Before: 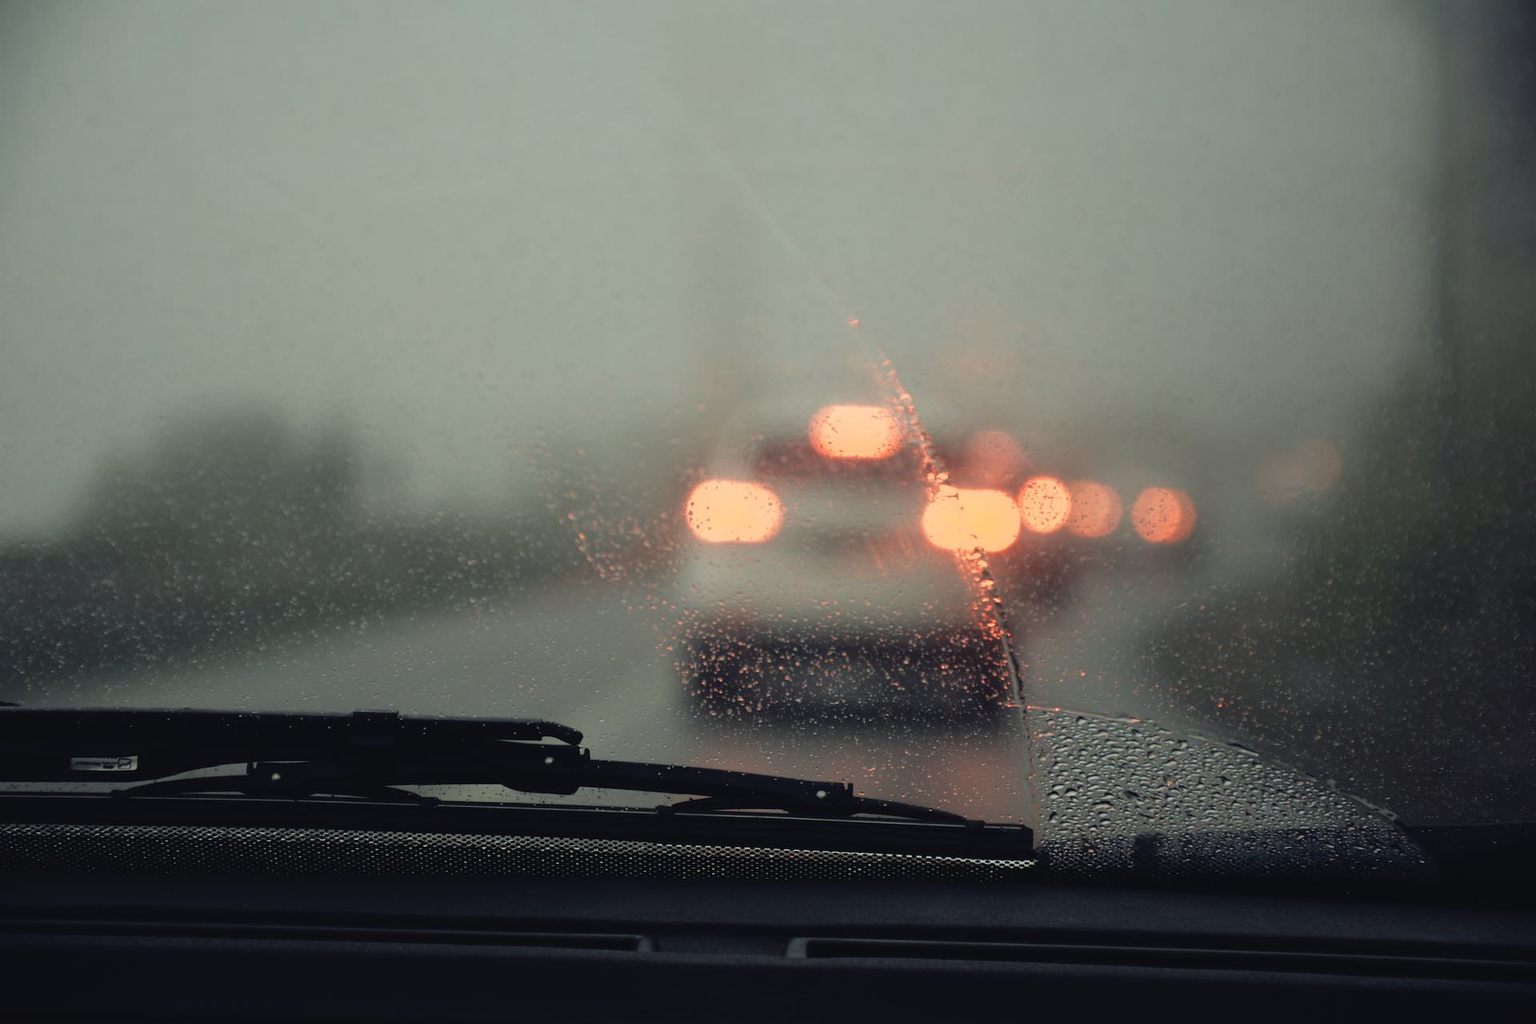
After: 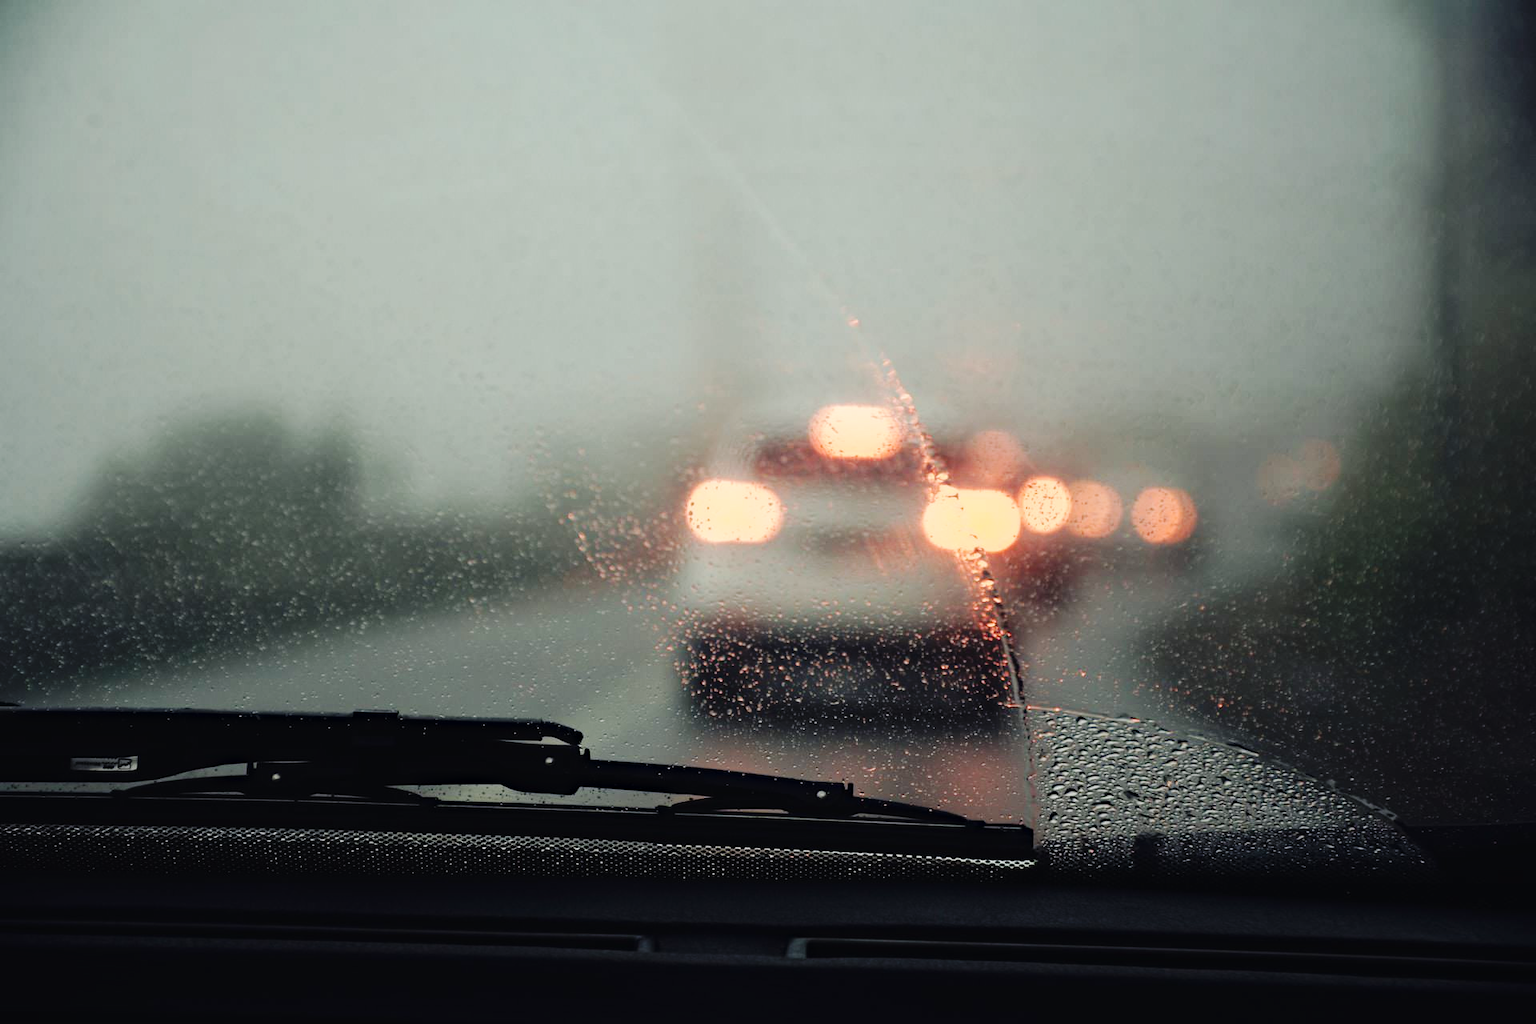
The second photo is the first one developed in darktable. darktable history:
haze removal: adaptive false
contrast brightness saturation: saturation -0.17
base curve: curves: ch0 [(0, 0) (0.036, 0.025) (0.121, 0.166) (0.206, 0.329) (0.605, 0.79) (1, 1)], preserve colors none
